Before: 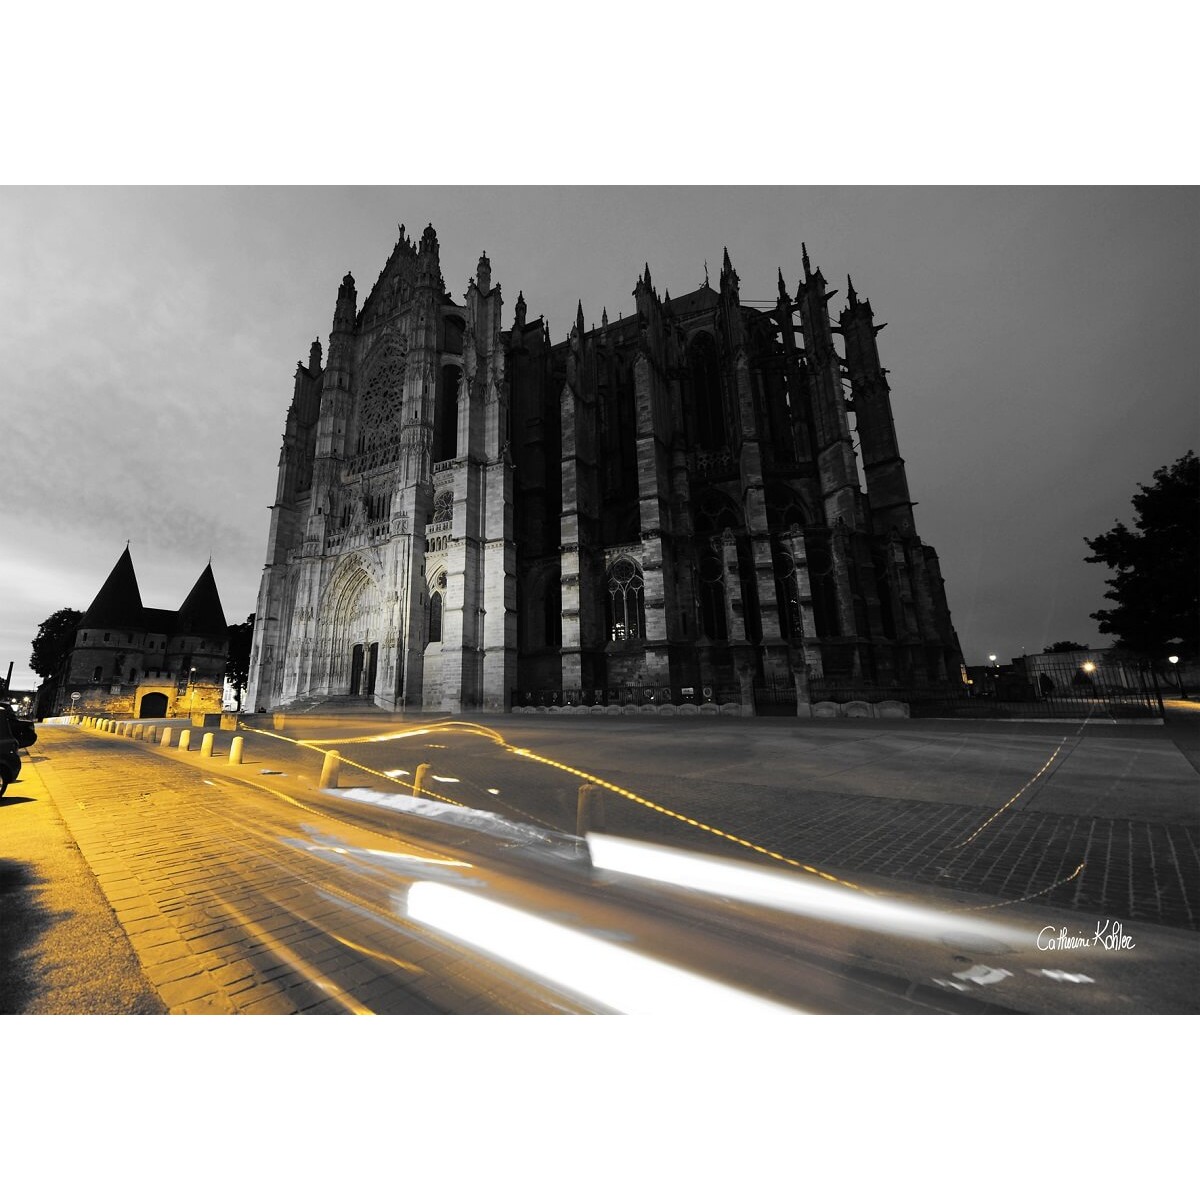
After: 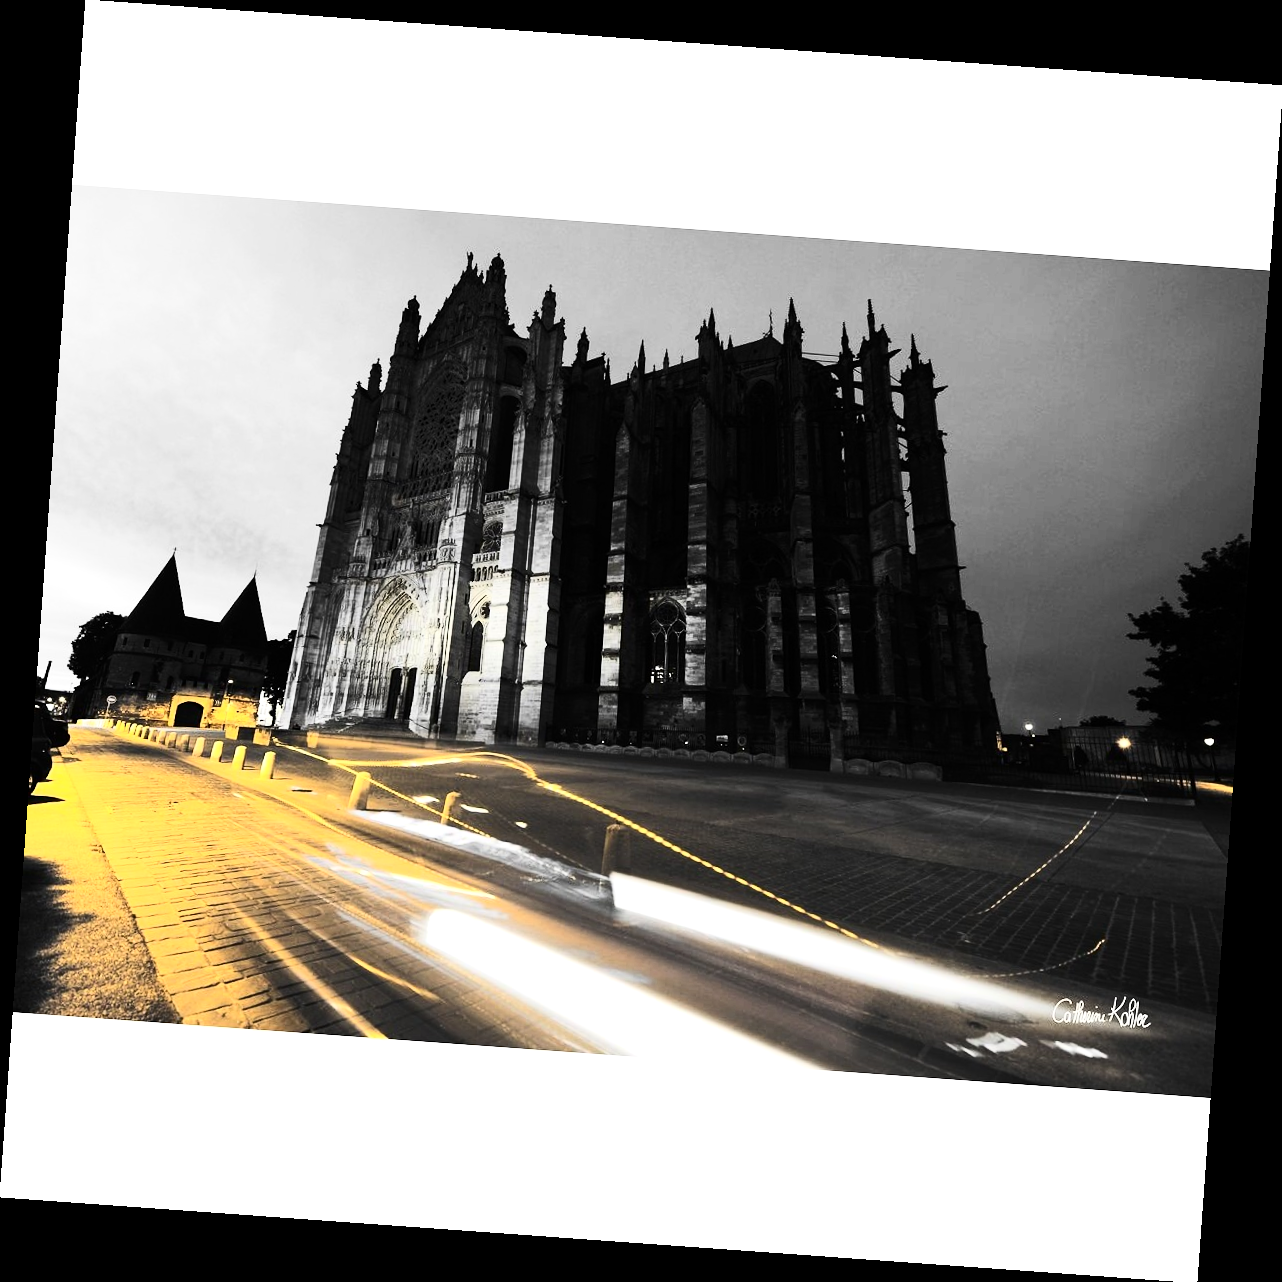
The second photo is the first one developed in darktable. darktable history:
tone equalizer: -8 EV -0.417 EV, -7 EV -0.389 EV, -6 EV -0.333 EV, -5 EV -0.222 EV, -3 EV 0.222 EV, -2 EV 0.333 EV, -1 EV 0.389 EV, +0 EV 0.417 EV, edges refinement/feathering 500, mask exposure compensation -1.57 EV, preserve details no
contrast brightness saturation: contrast 0.39, brightness 0.1
rotate and perspective: rotation 4.1°, automatic cropping off
